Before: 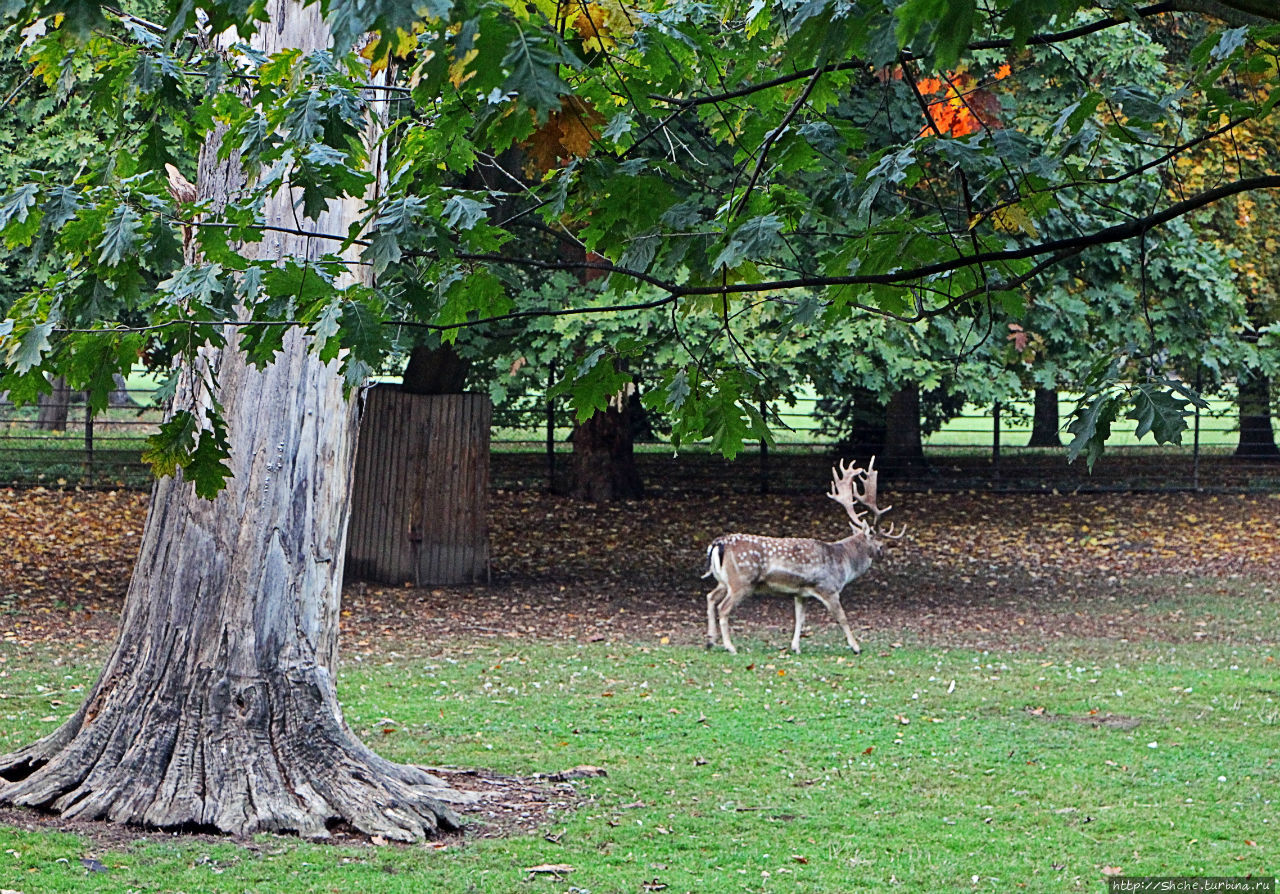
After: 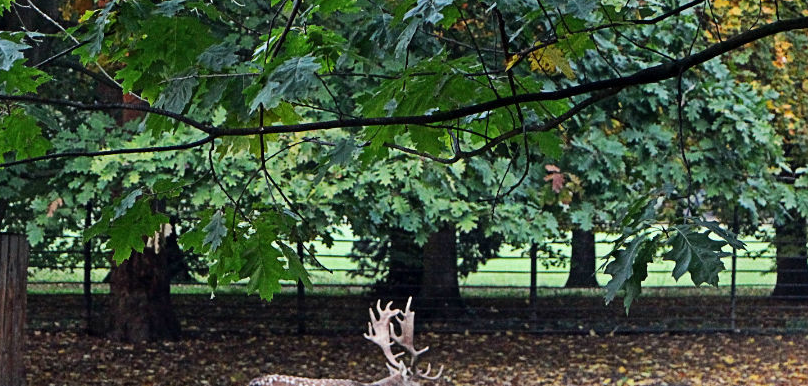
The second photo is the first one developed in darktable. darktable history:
crop: left 36.233%, top 17.84%, right 0.639%, bottom 38.975%
